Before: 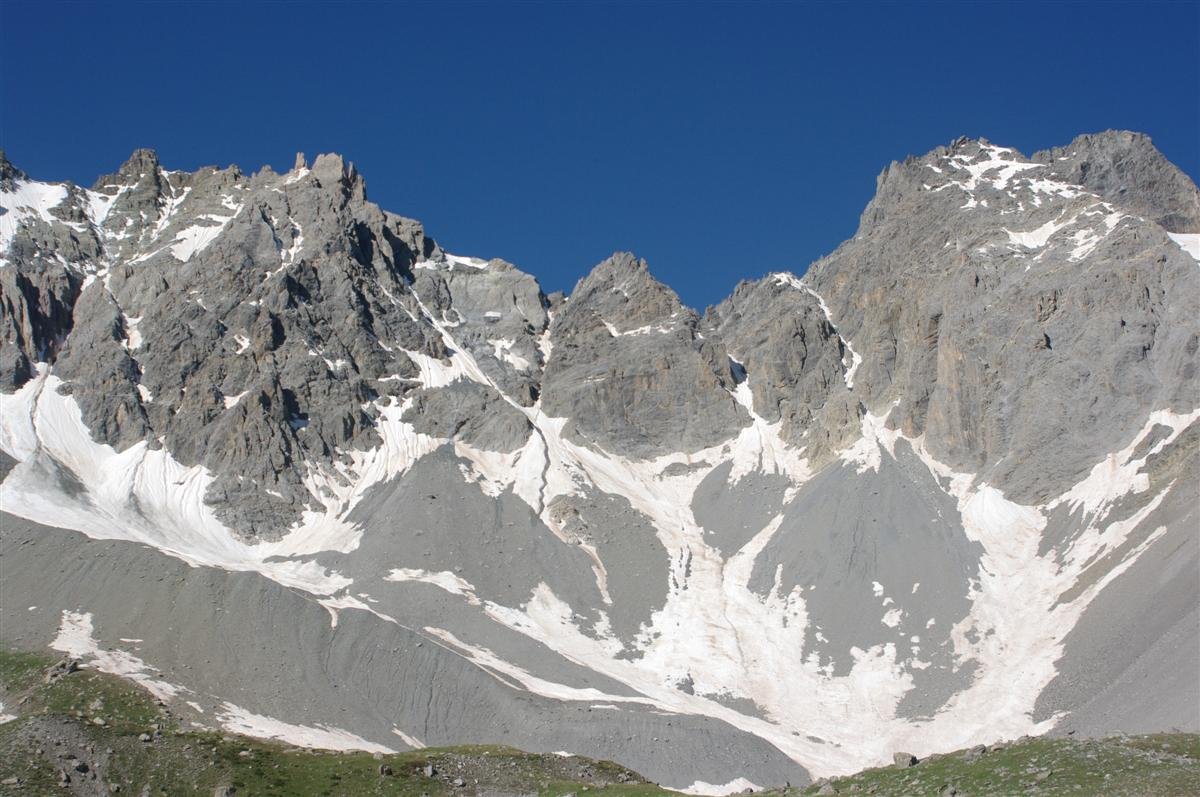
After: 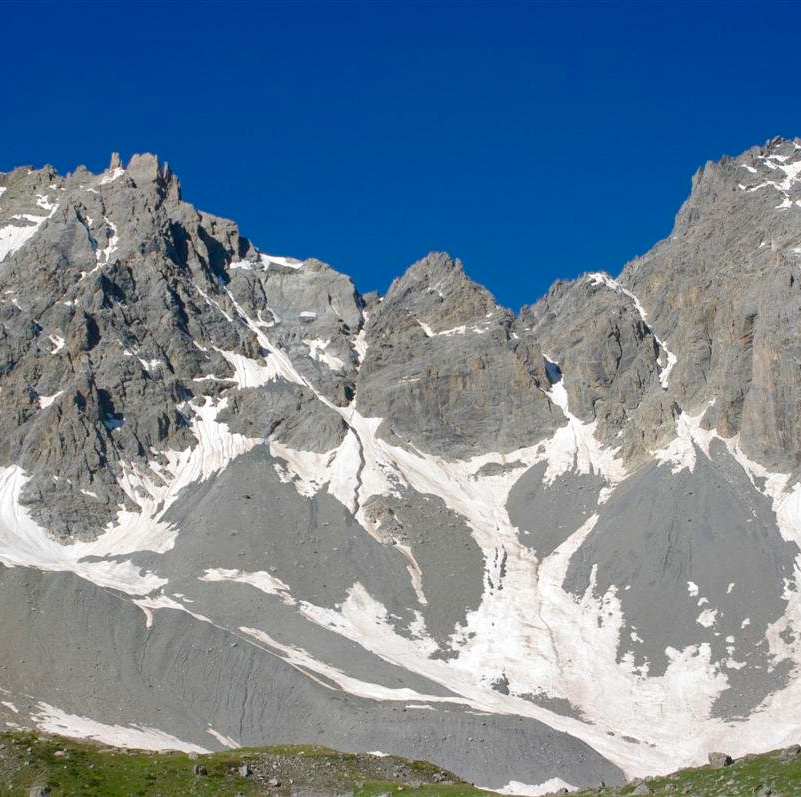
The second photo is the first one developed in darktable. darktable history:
crop: left 15.422%, right 17.813%
shadows and highlights: shadows 11.68, white point adjustment 1.23, soften with gaussian
color balance rgb: perceptual saturation grading › global saturation 44.195%, perceptual saturation grading › highlights -49.733%, perceptual saturation grading › shadows 29.37%, global vibrance 14.876%
